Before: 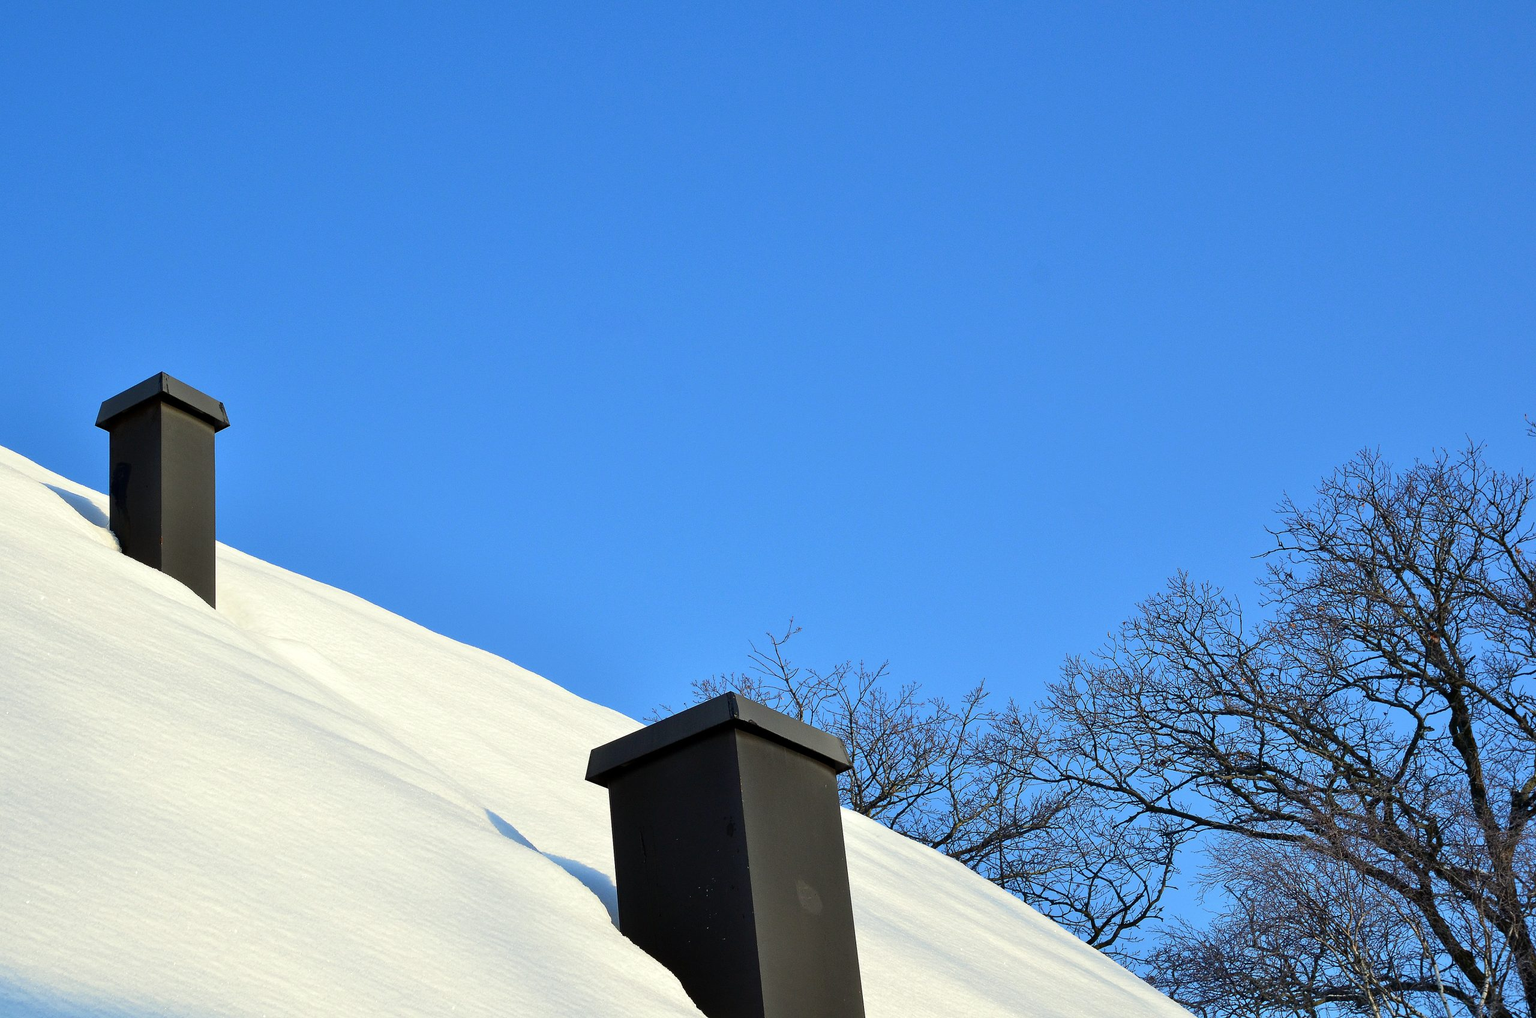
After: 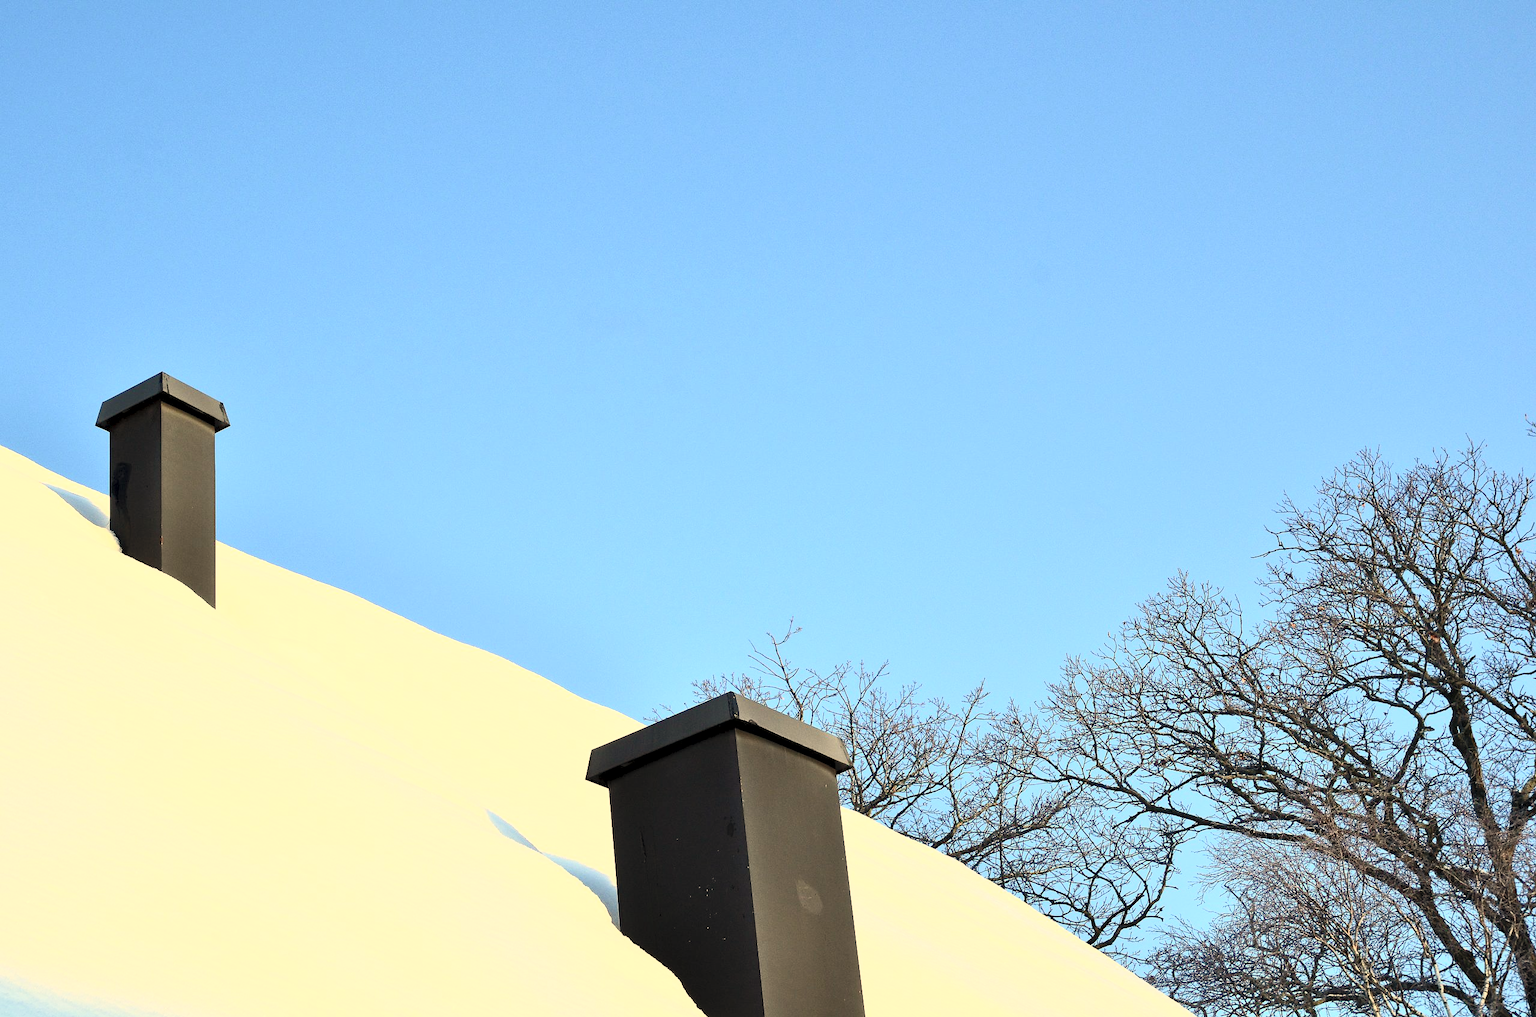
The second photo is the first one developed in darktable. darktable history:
exposure: black level correction 0.001, compensate highlight preservation false
white balance: red 1.123, blue 0.83
contrast brightness saturation: contrast 0.39, brightness 0.53
